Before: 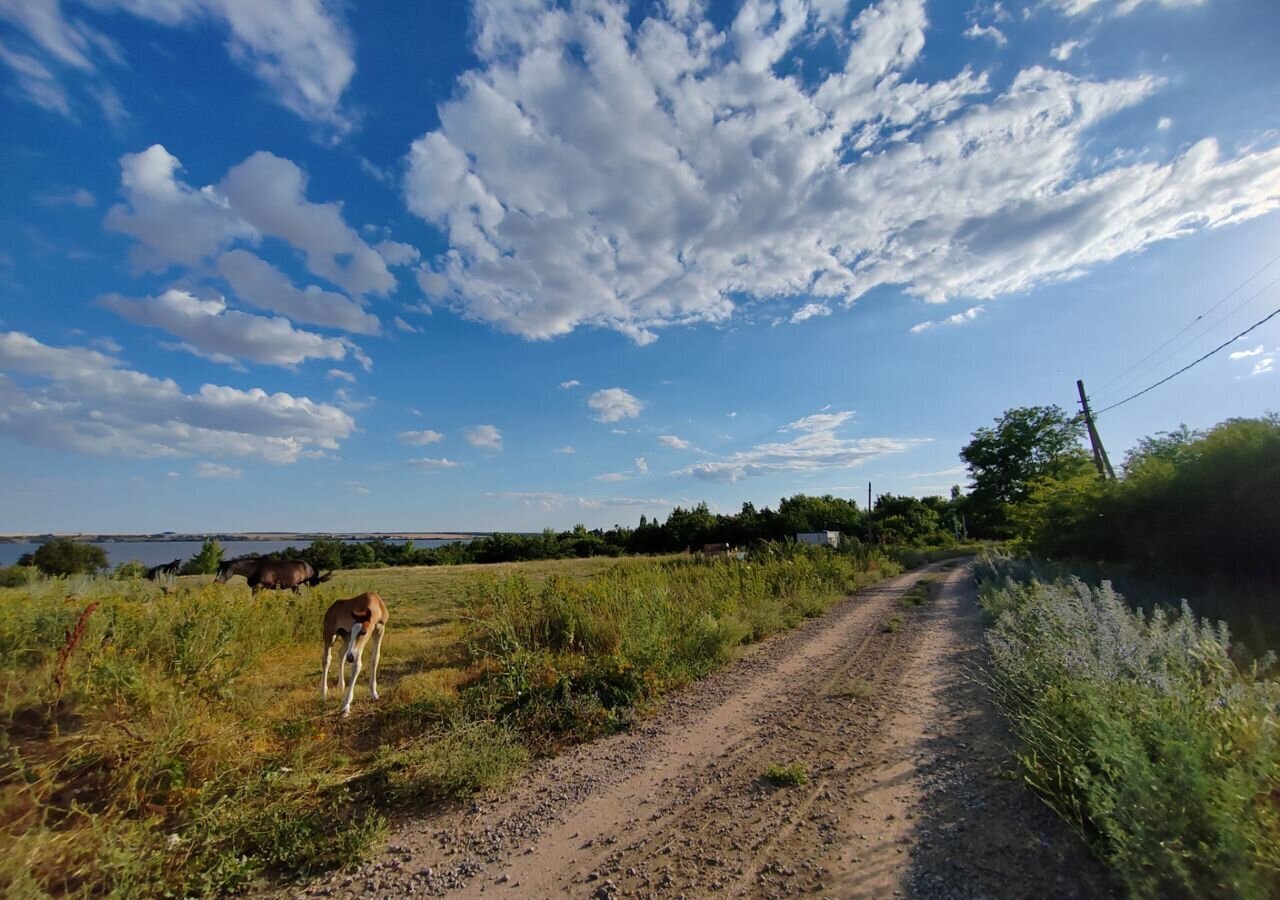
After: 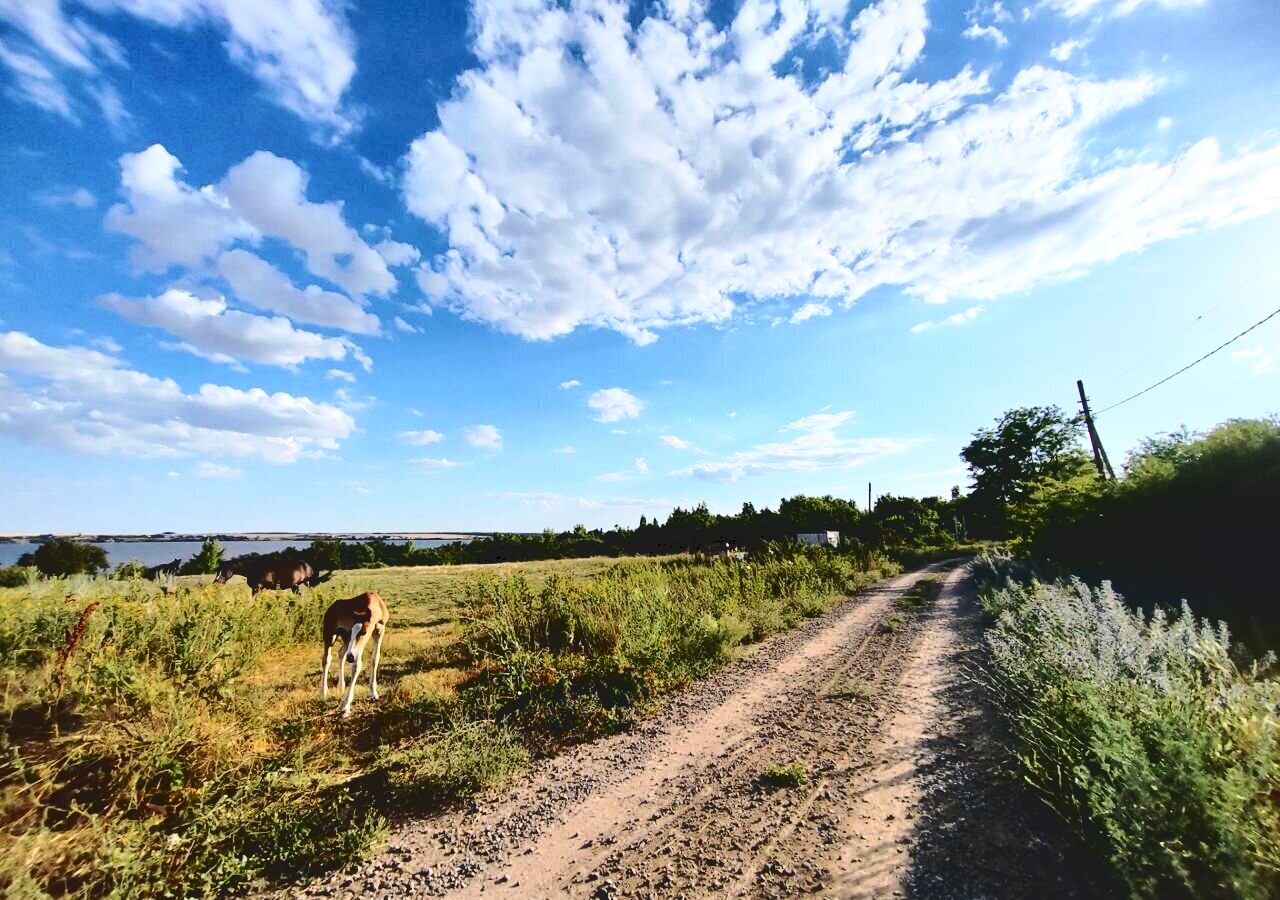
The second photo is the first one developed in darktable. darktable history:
color calibration: illuminant same as pipeline (D50), adaptation XYZ, x 0.346, y 0.358, temperature 5022.14 K
base curve: curves: ch0 [(0, 0) (0.028, 0.03) (0.121, 0.232) (0.46, 0.748) (0.859, 0.968) (1, 1)]
tone curve: curves: ch0 [(0, 0) (0.003, 0.103) (0.011, 0.103) (0.025, 0.105) (0.044, 0.108) (0.069, 0.108) (0.1, 0.111) (0.136, 0.121) (0.177, 0.145) (0.224, 0.174) (0.277, 0.223) (0.335, 0.289) (0.399, 0.374) (0.468, 0.47) (0.543, 0.579) (0.623, 0.687) (0.709, 0.787) (0.801, 0.879) (0.898, 0.942) (1, 1)], color space Lab, independent channels, preserve colors none
local contrast: highlights 103%, shadows 99%, detail 119%, midtone range 0.2
